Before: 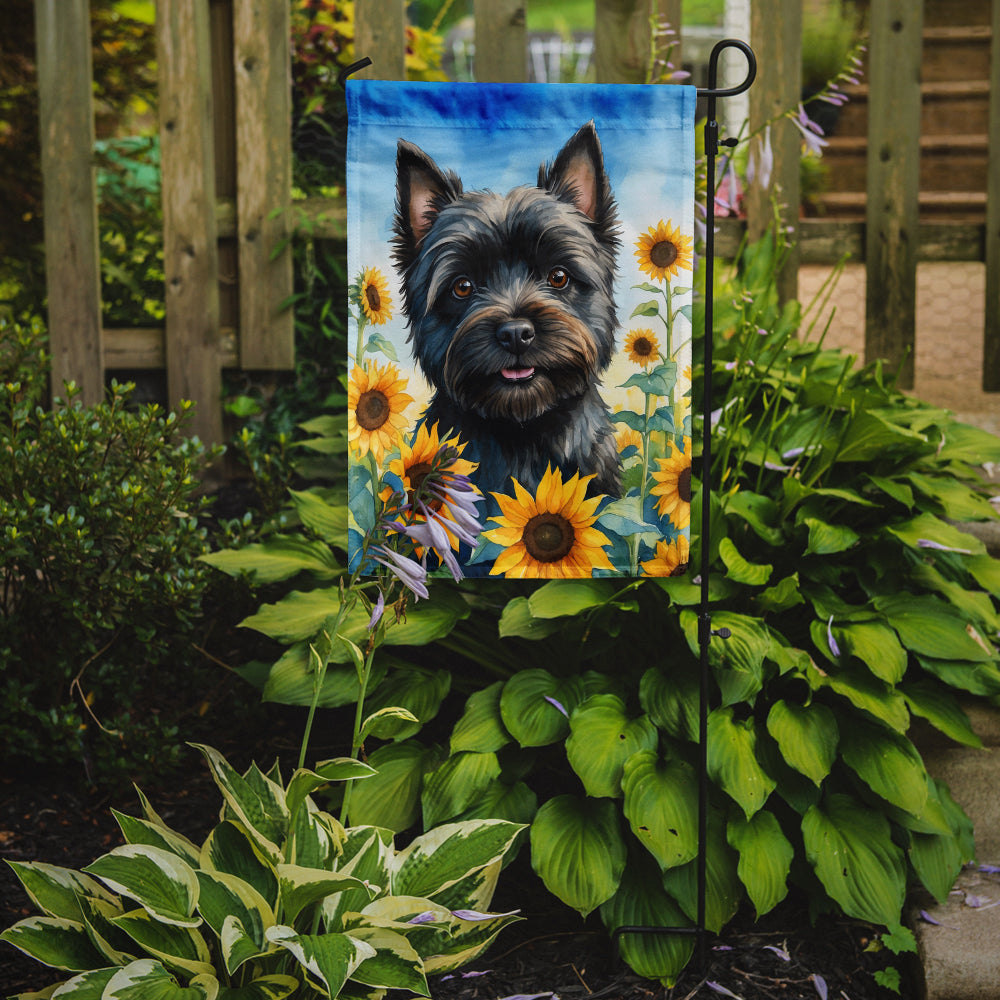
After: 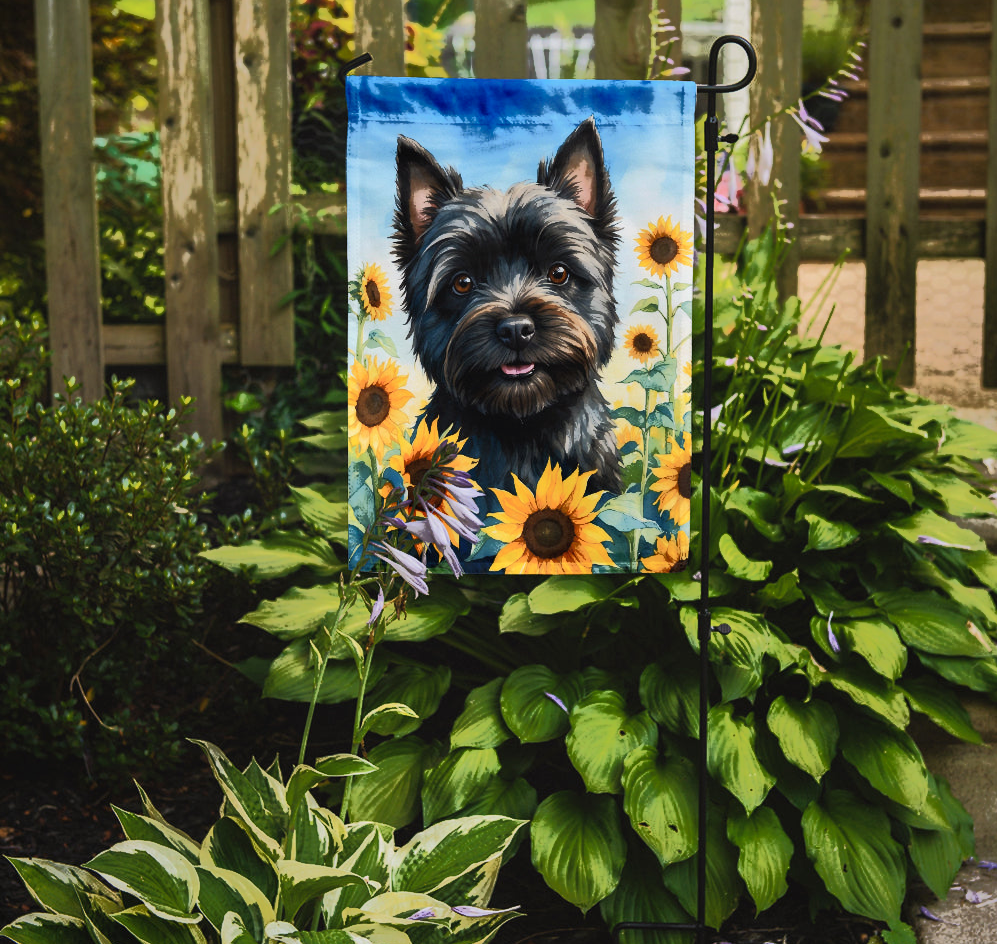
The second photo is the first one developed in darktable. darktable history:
tone curve: curves: ch0 [(0, 0) (0.003, 0.003) (0.011, 0.01) (0.025, 0.023) (0.044, 0.042) (0.069, 0.065) (0.1, 0.094) (0.136, 0.128) (0.177, 0.167) (0.224, 0.211) (0.277, 0.261) (0.335, 0.316) (0.399, 0.376) (0.468, 0.441) (0.543, 0.685) (0.623, 0.741) (0.709, 0.8) (0.801, 0.863) (0.898, 0.929) (1, 1)], color space Lab, independent channels
crop: top 0.441%, right 0.257%, bottom 5.09%
